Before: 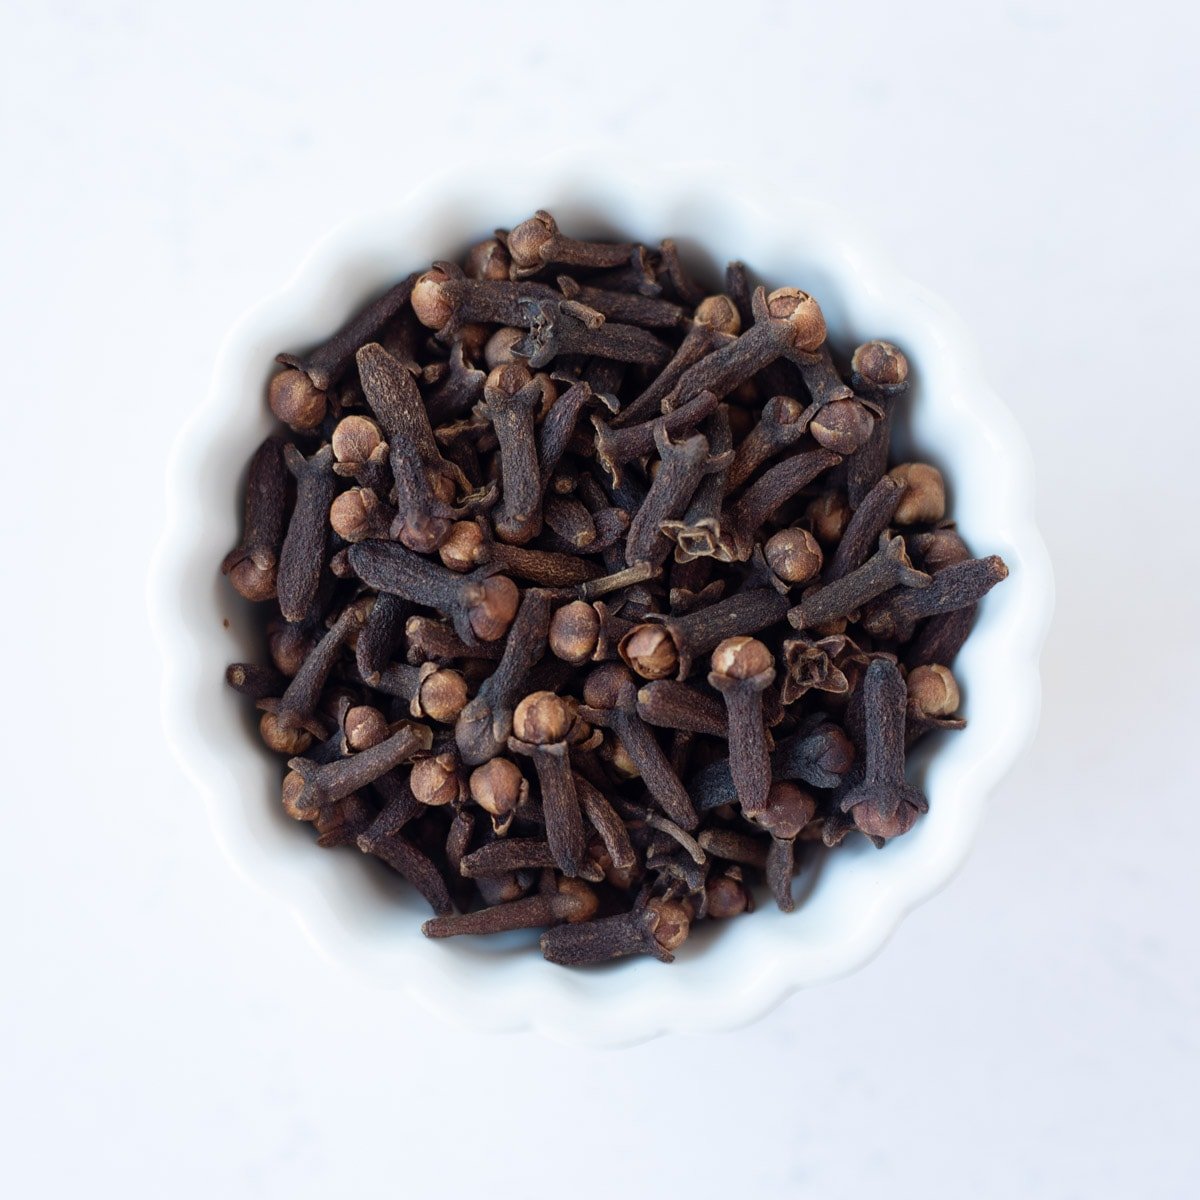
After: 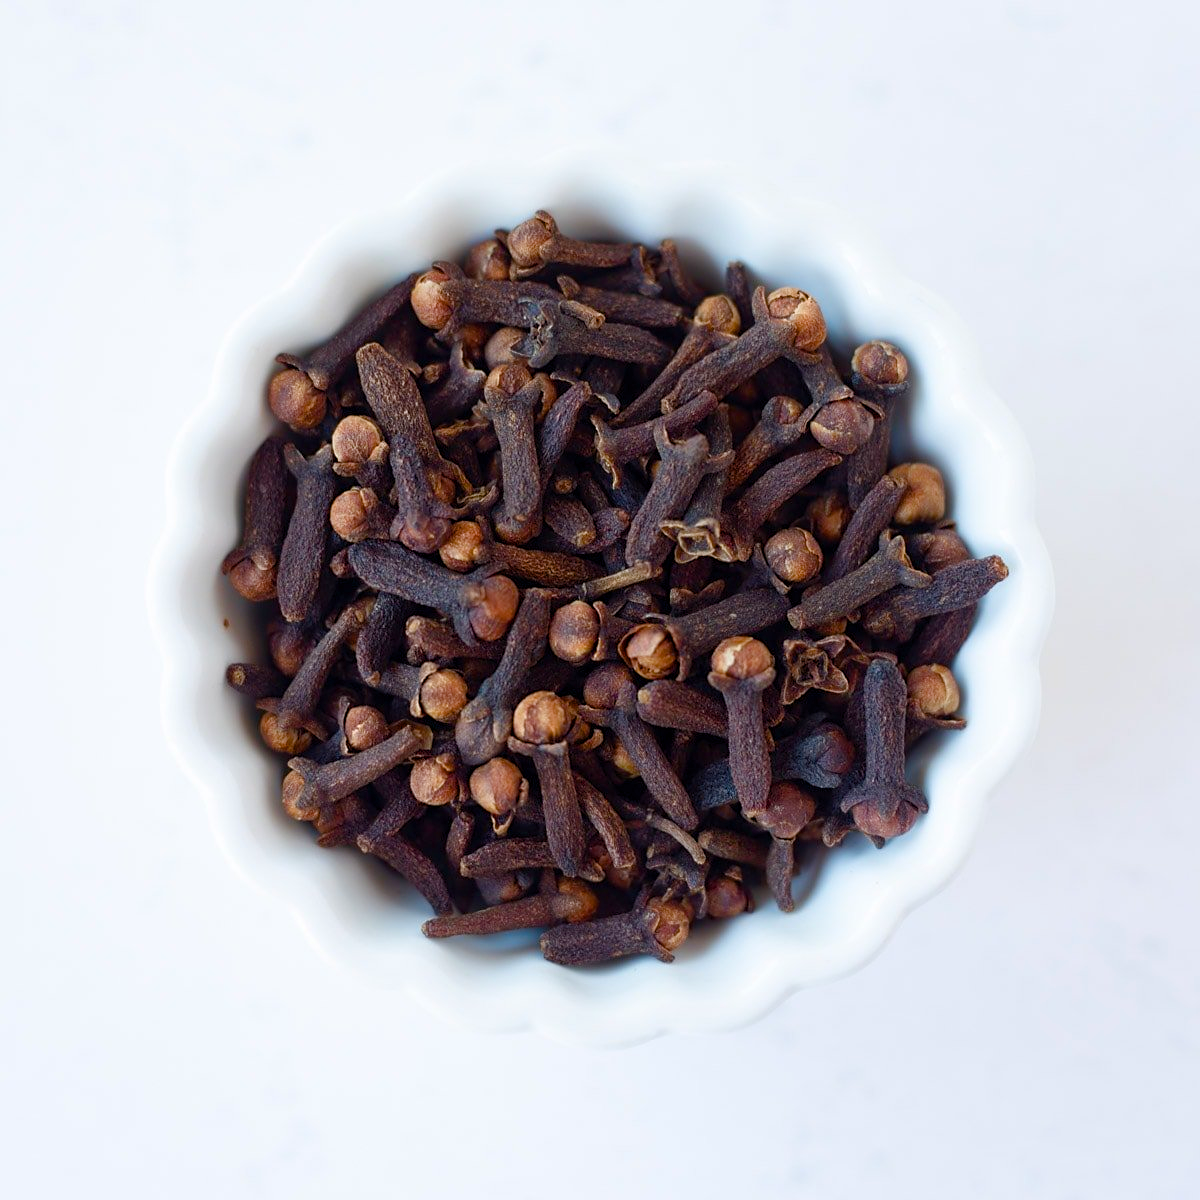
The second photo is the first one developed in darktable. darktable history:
color balance rgb: perceptual saturation grading › global saturation 20%, perceptual saturation grading › highlights -24.928%, perceptual saturation grading › shadows 49.503%, perceptual brilliance grading › global brilliance 2.684%, perceptual brilliance grading › highlights -2.888%, perceptual brilliance grading › shadows 3.187%, global vibrance 20.727%
sharpen: amount 0.2
